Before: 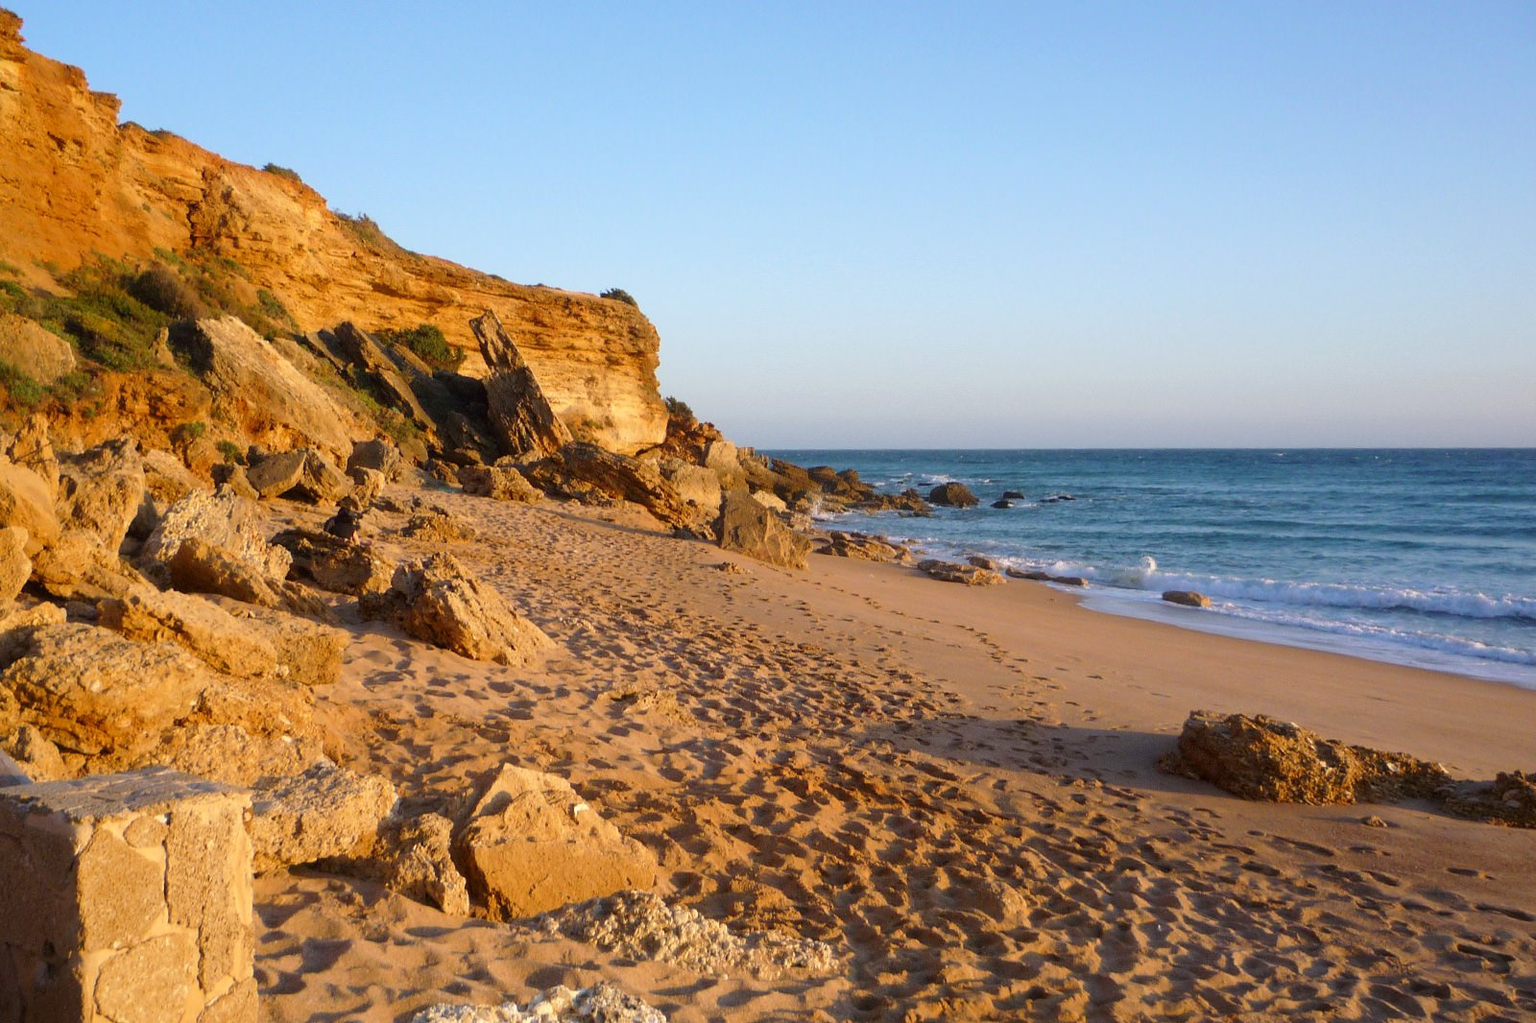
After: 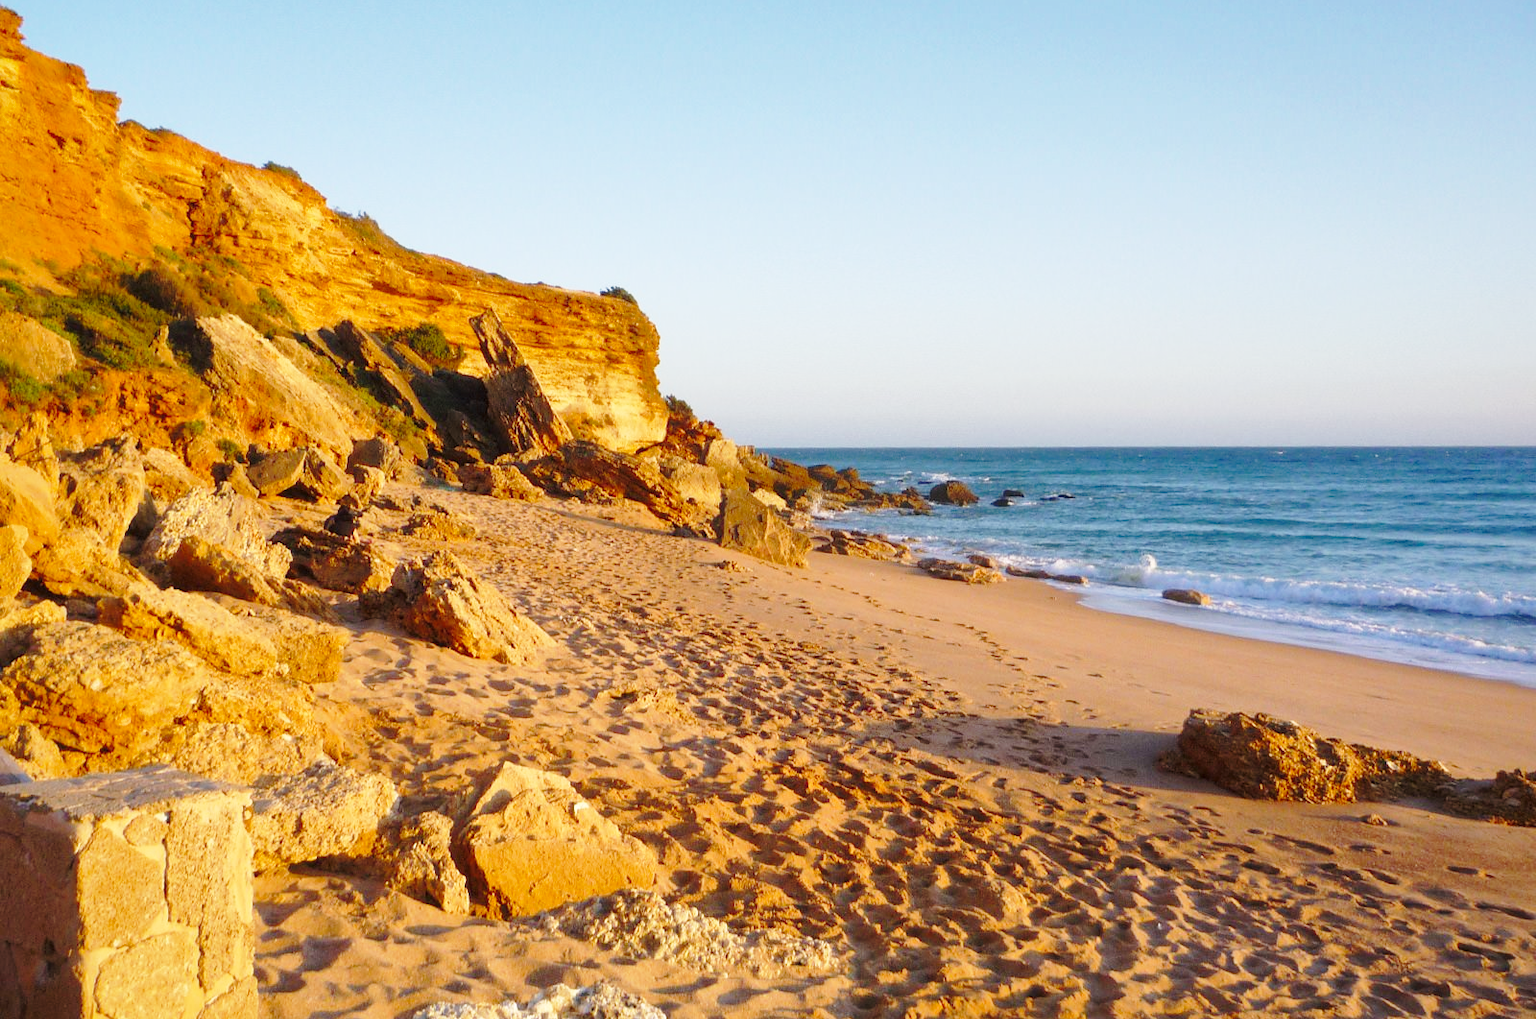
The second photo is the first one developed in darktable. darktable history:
shadows and highlights: on, module defaults
base curve: curves: ch0 [(0, 0) (0.028, 0.03) (0.121, 0.232) (0.46, 0.748) (0.859, 0.968) (1, 1)], preserve colors none
crop: top 0.203%, bottom 0.114%
color calibration: x 0.339, y 0.354, temperature 5161.11 K
